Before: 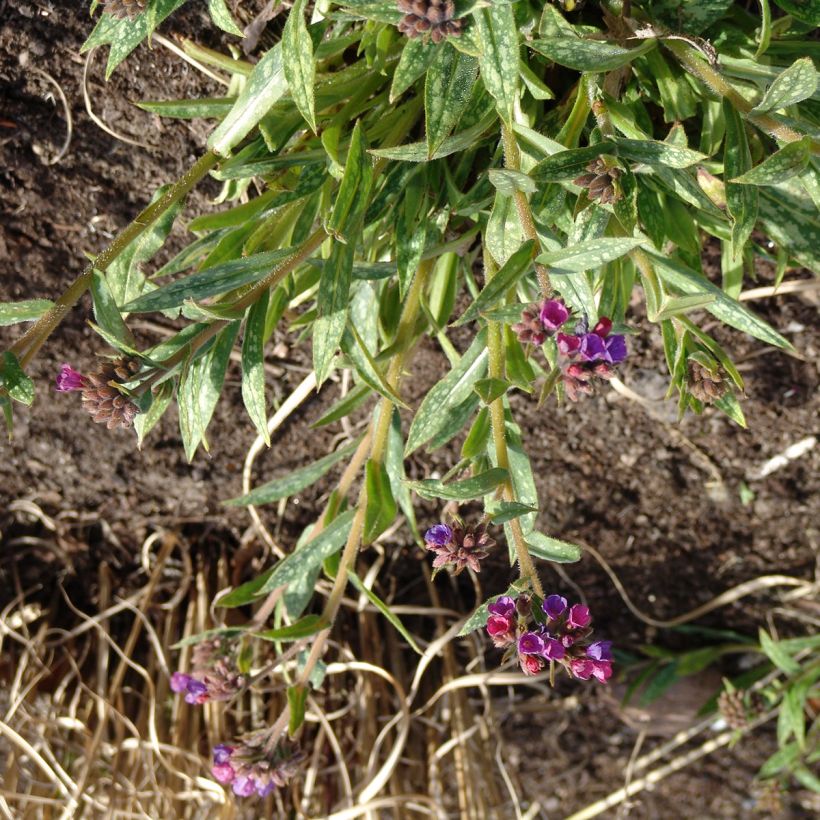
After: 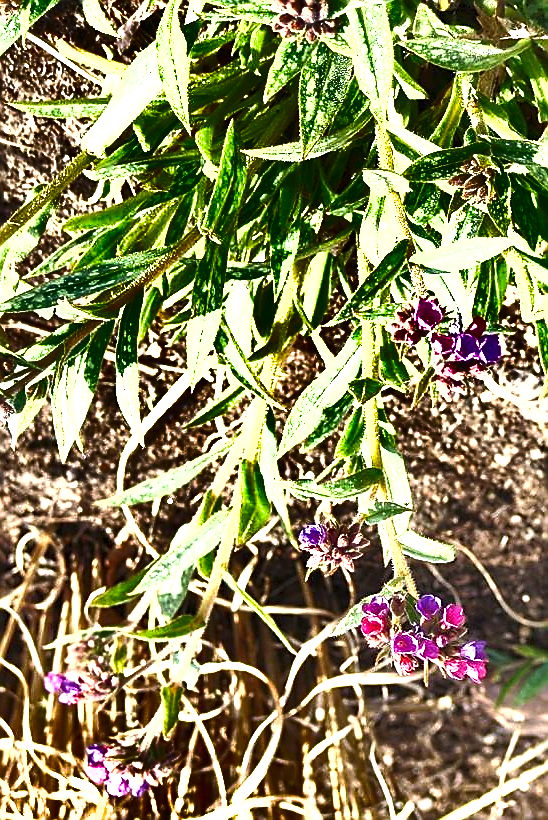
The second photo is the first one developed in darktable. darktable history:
shadows and highlights: shadows 20.97, highlights -82.55, soften with gaussian
crop: left 15.421%, right 17.74%
exposure: black level correction 0, exposure 1.891 EV, compensate highlight preservation false
sharpen: radius 1.387, amount 1.252, threshold 0.771
